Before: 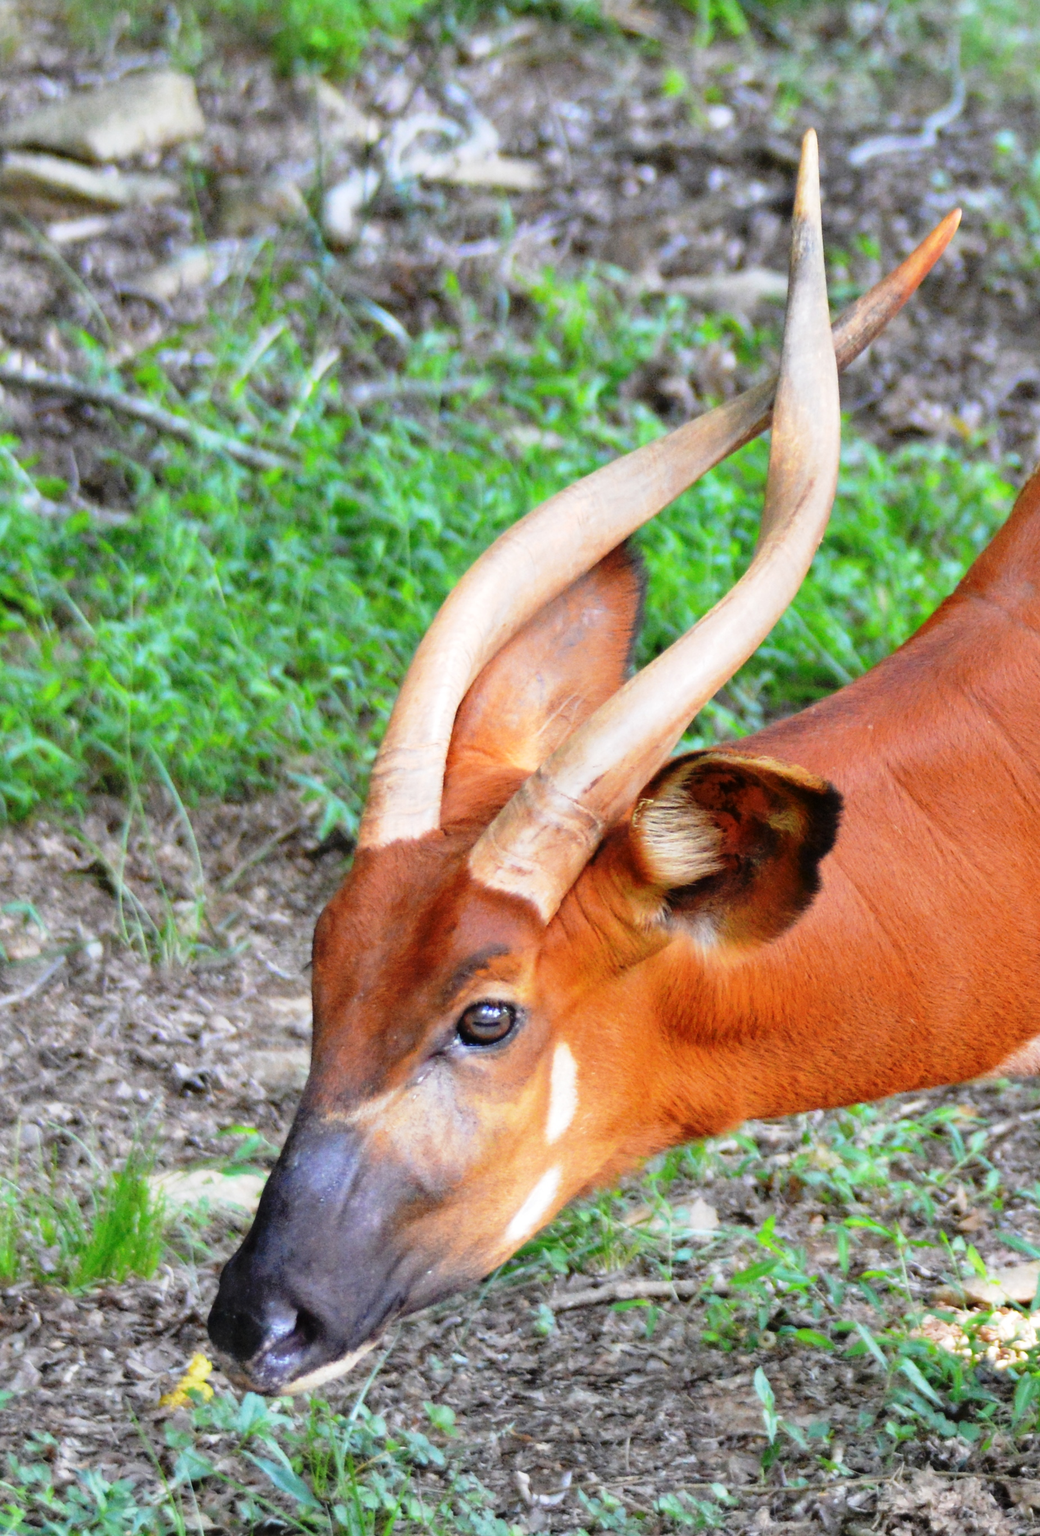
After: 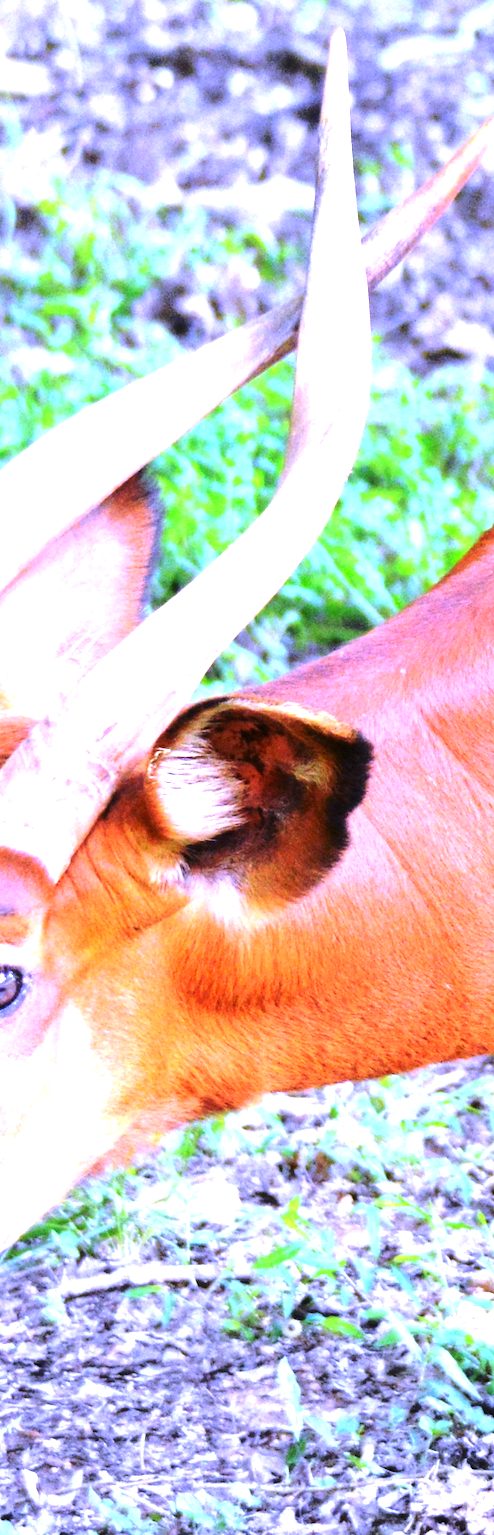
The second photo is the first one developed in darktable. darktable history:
crop: left 47.628%, top 6.643%, right 7.874%
tone equalizer: -8 EV -0.417 EV, -7 EV -0.389 EV, -6 EV -0.333 EV, -5 EV -0.222 EV, -3 EV 0.222 EV, -2 EV 0.333 EV, -1 EV 0.389 EV, +0 EV 0.417 EV, edges refinement/feathering 500, mask exposure compensation -1.57 EV, preserve details no
white balance: red 0.98, blue 1.61
exposure: black level correction 0, exposure 1 EV, compensate exposure bias true, compensate highlight preservation false
